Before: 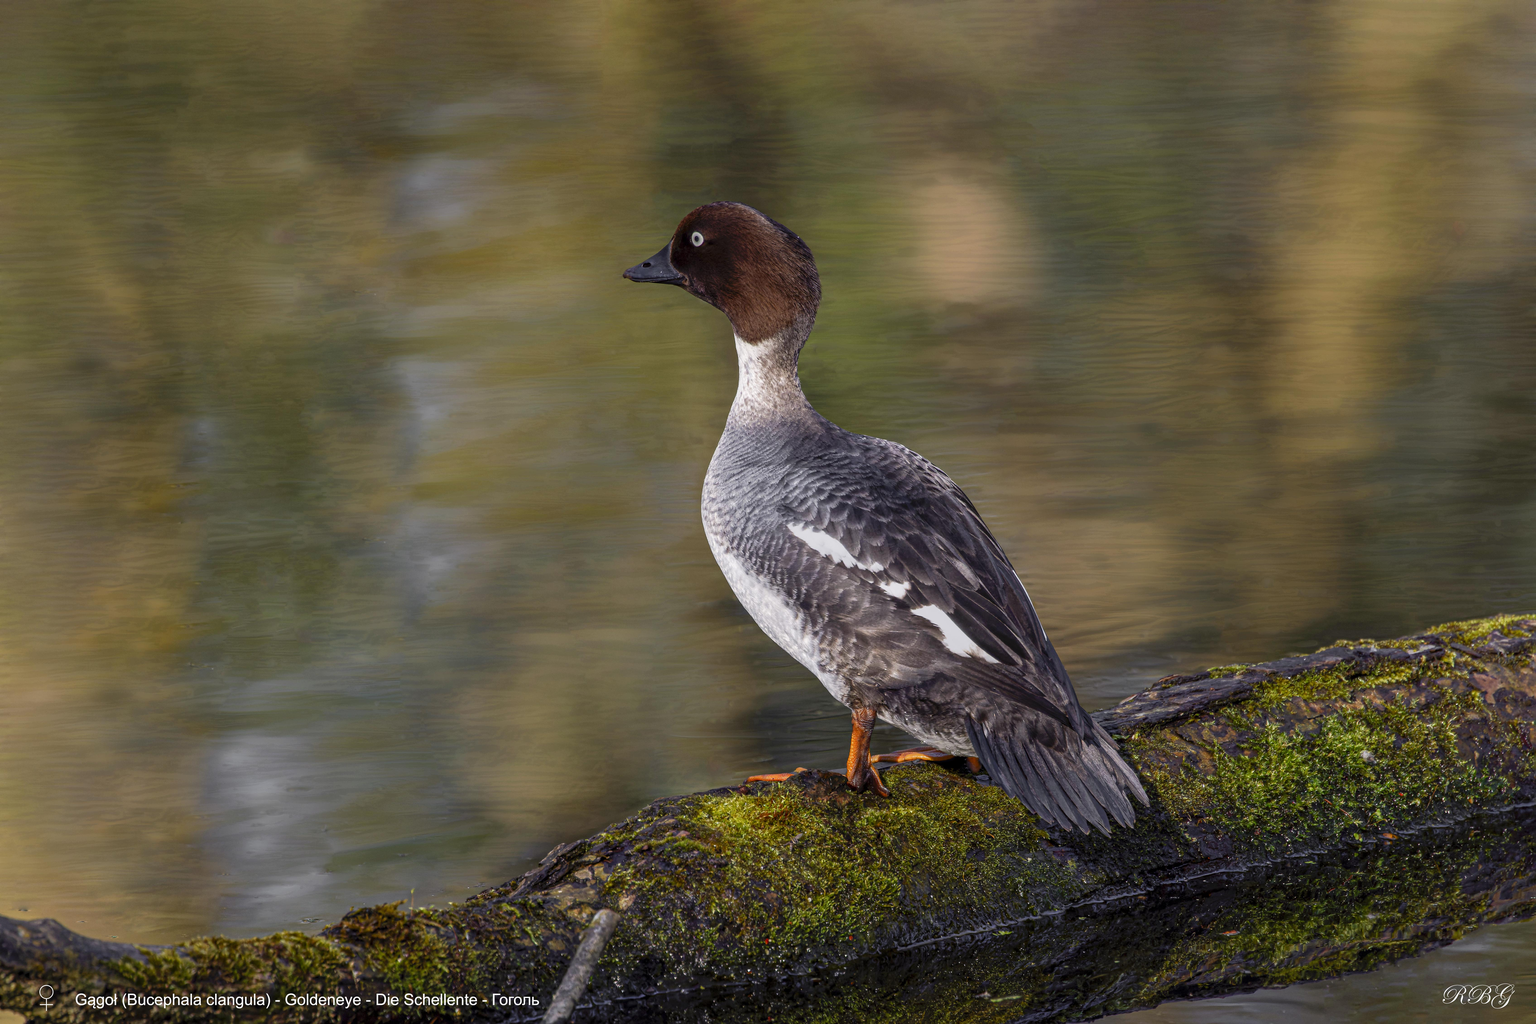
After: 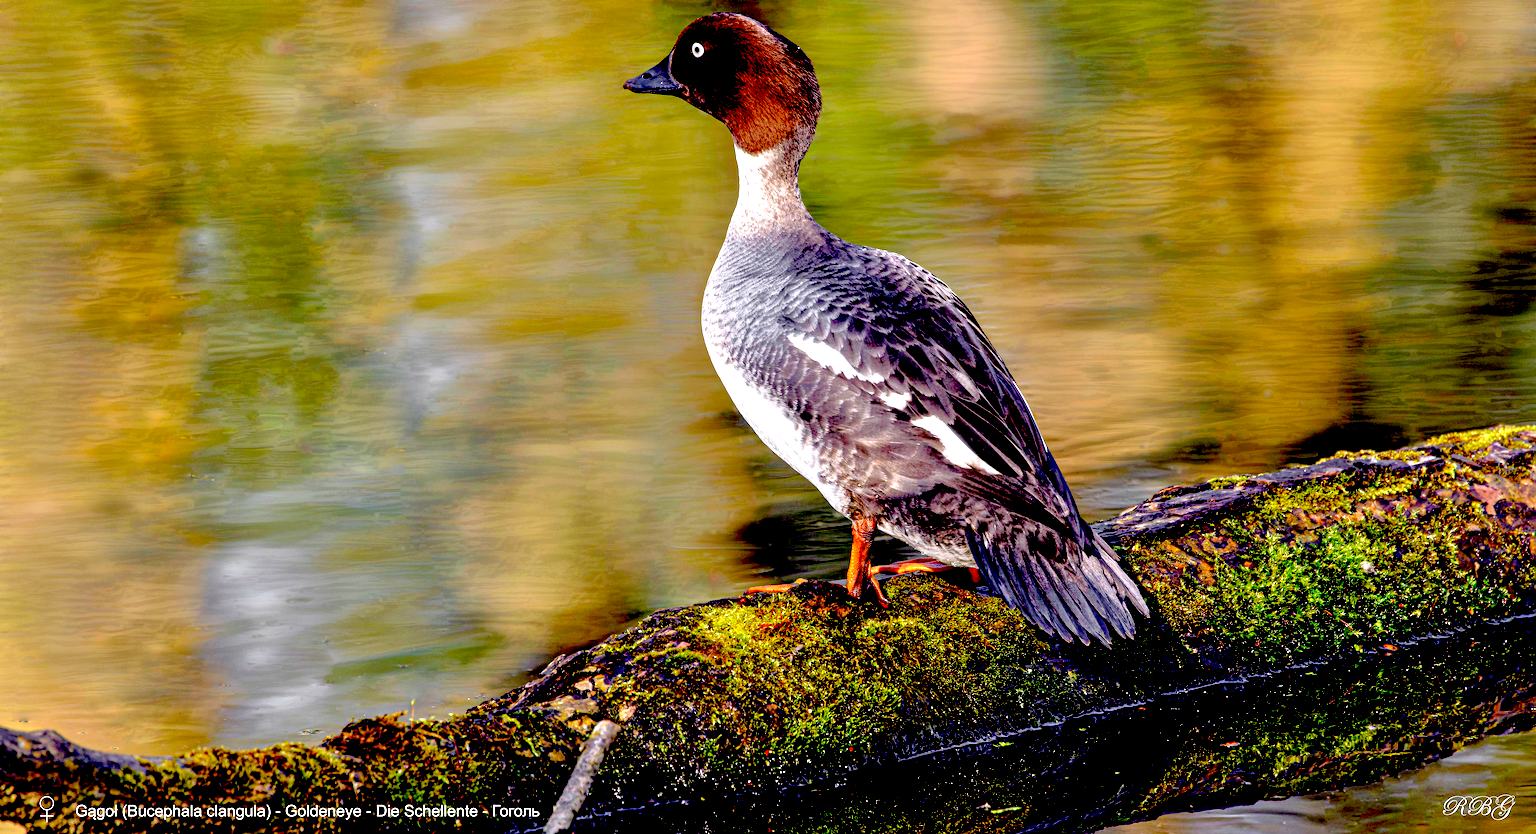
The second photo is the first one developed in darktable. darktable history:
exposure: black level correction 0.035, exposure 0.9 EV, compensate highlight preservation false
crop and rotate: top 18.507%
tone equalizer: -7 EV 0.15 EV, -6 EV 0.6 EV, -5 EV 1.15 EV, -4 EV 1.33 EV, -3 EV 1.15 EV, -2 EV 0.6 EV, -1 EV 0.15 EV, mask exposure compensation -0.5 EV
